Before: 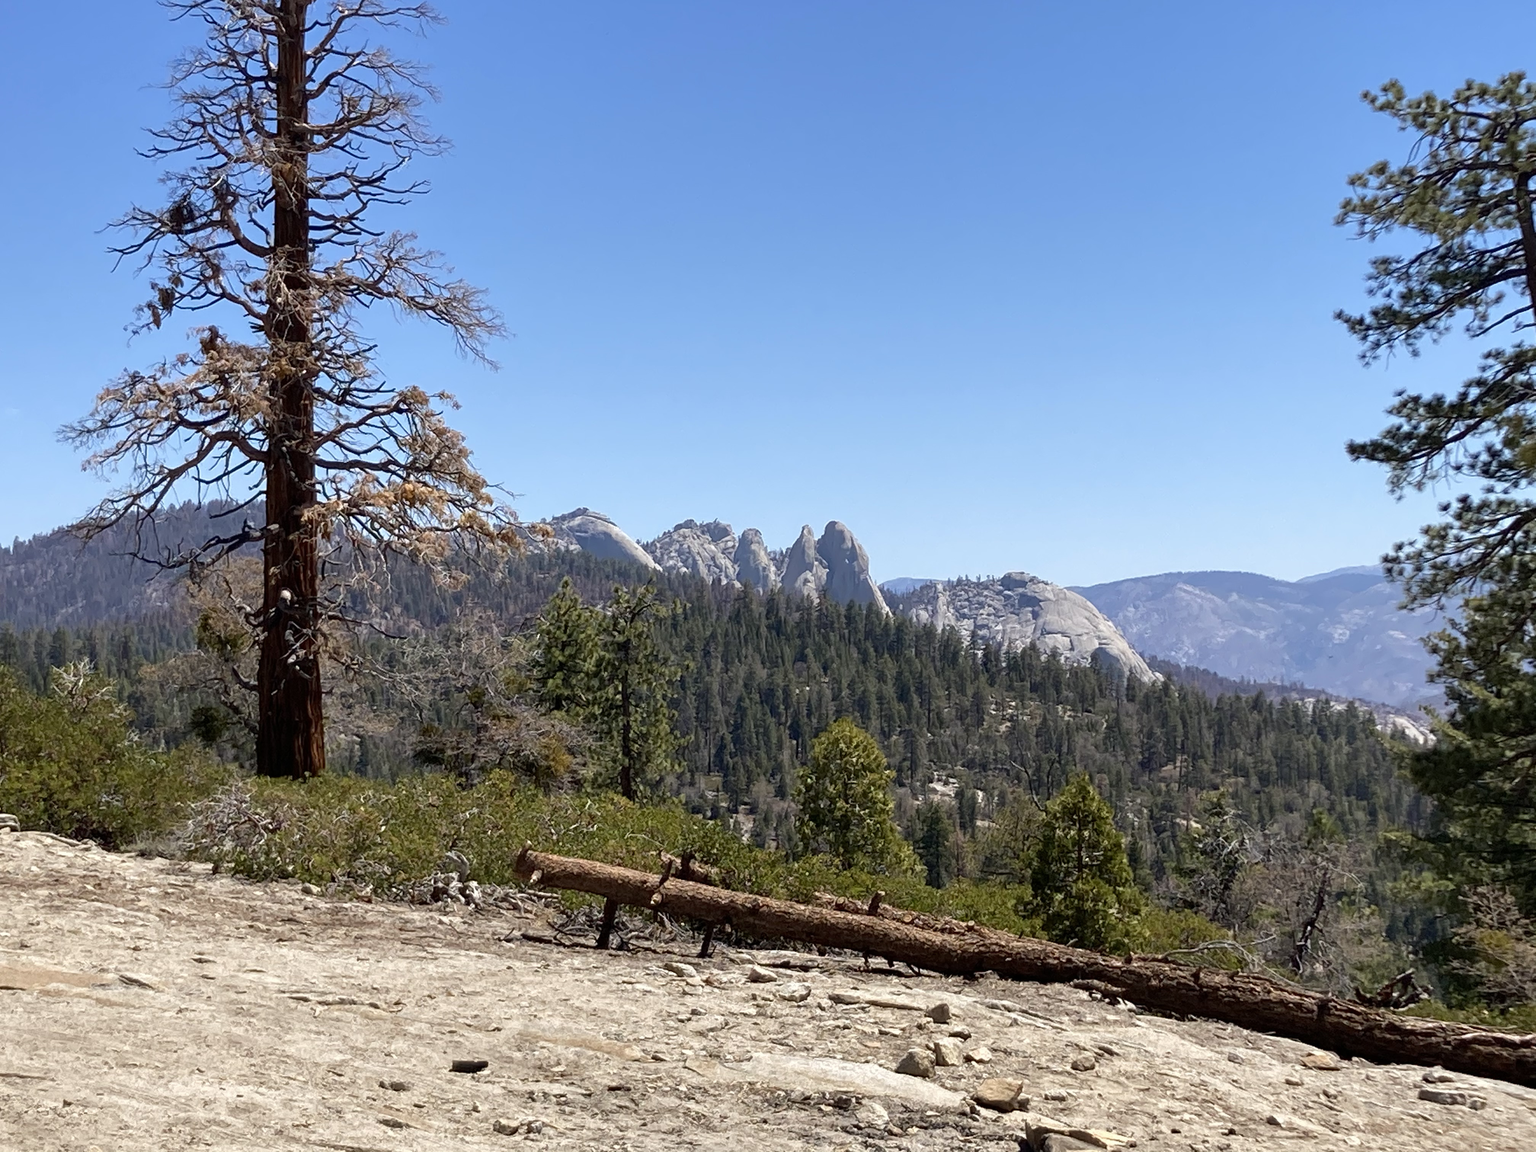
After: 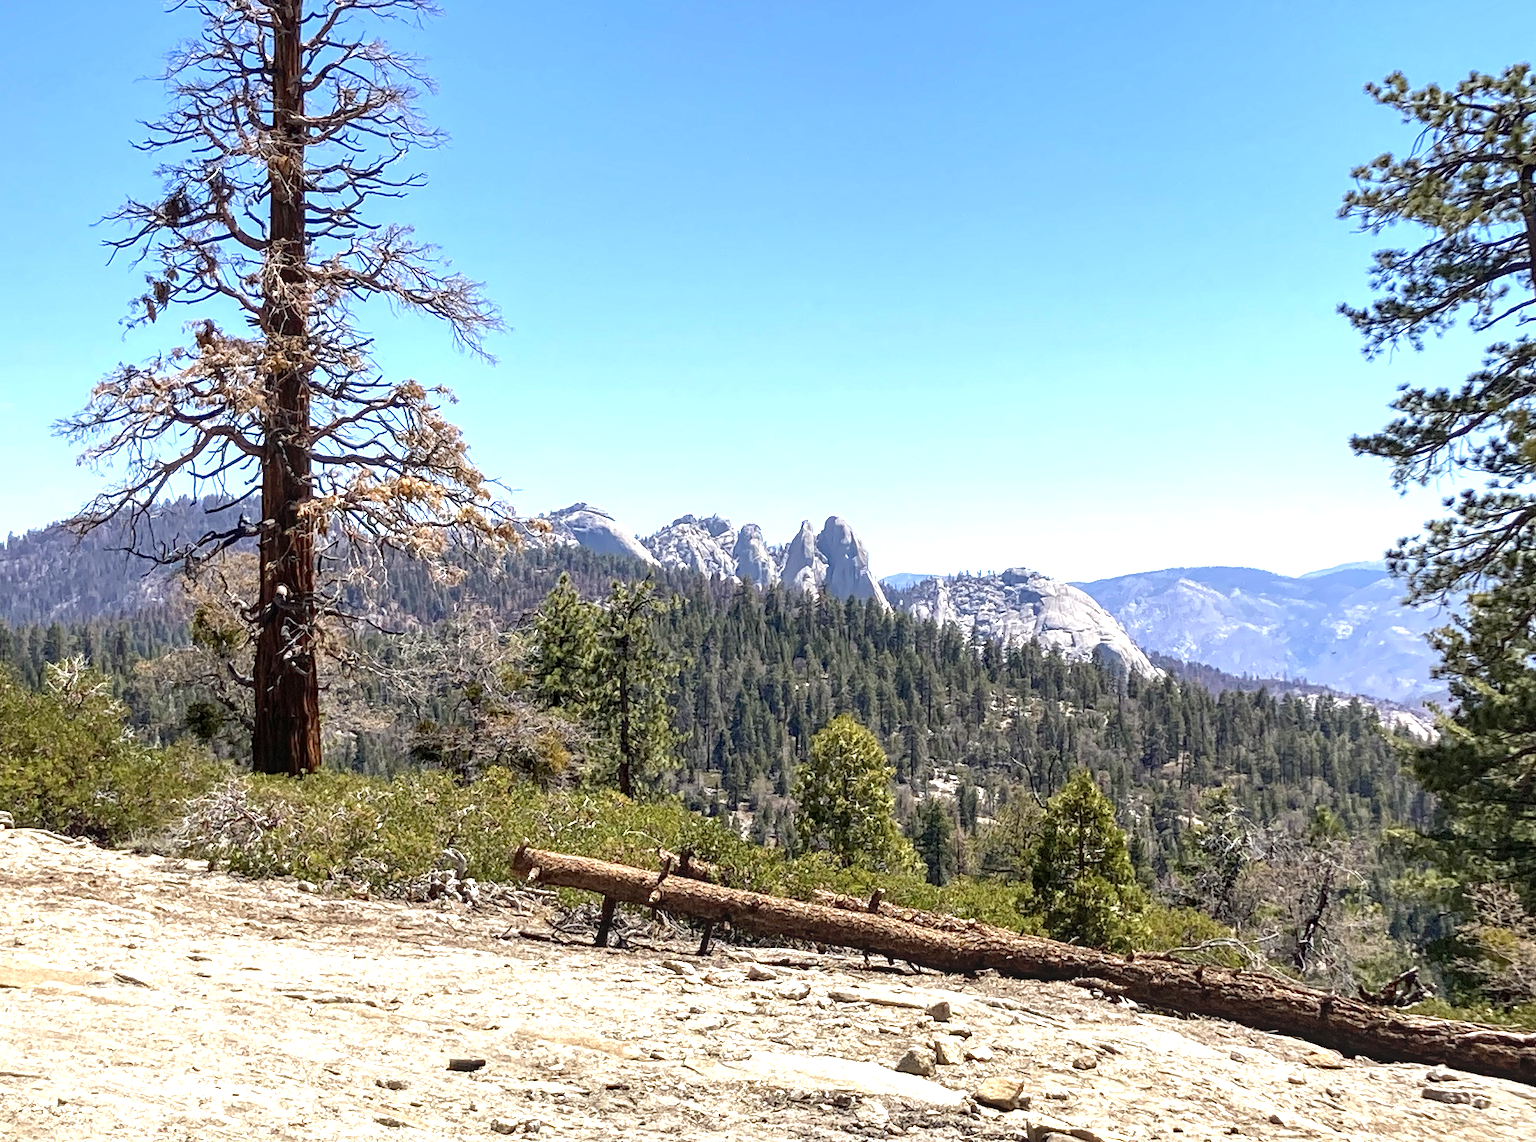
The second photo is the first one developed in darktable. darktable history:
local contrast: on, module defaults
exposure: black level correction 0, exposure 1 EV, compensate highlight preservation false
crop: left 0.42%, top 0.765%, right 0.229%, bottom 0.711%
haze removal: compatibility mode true, adaptive false
